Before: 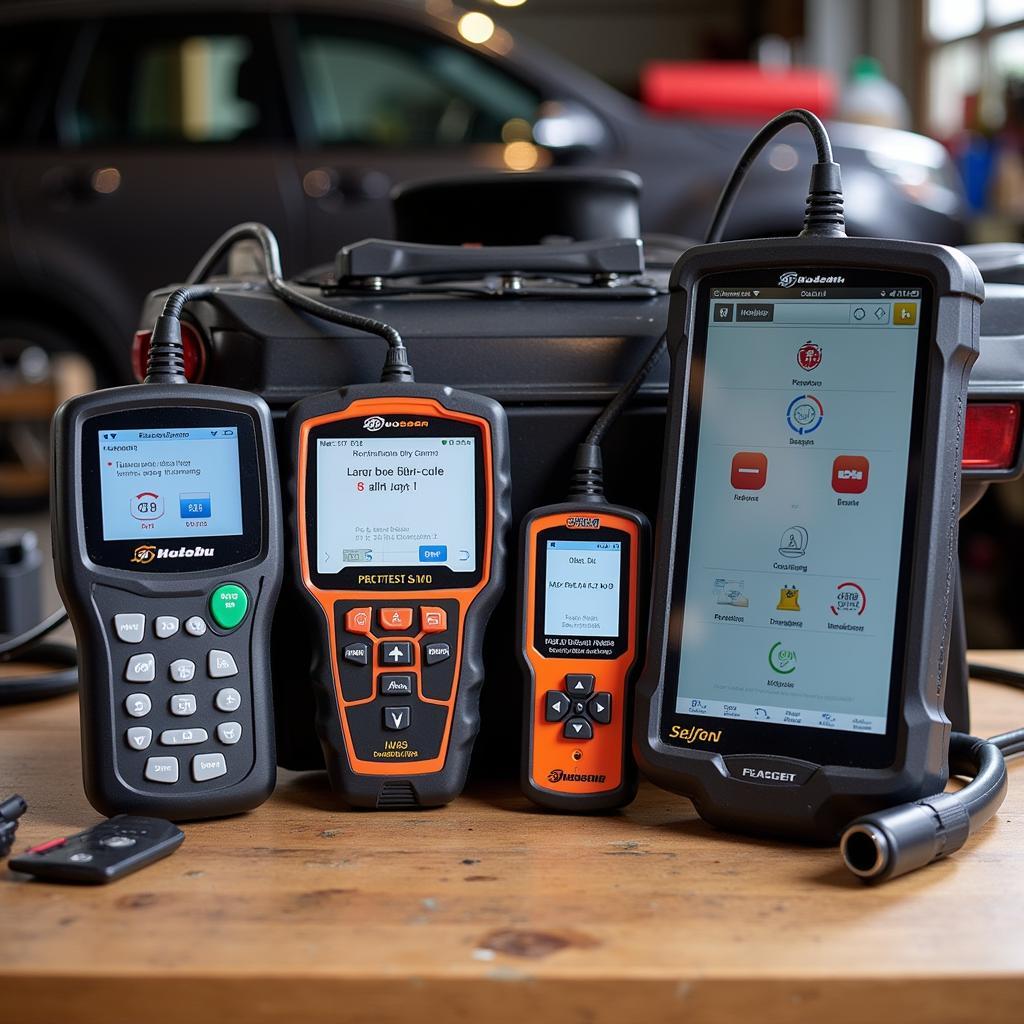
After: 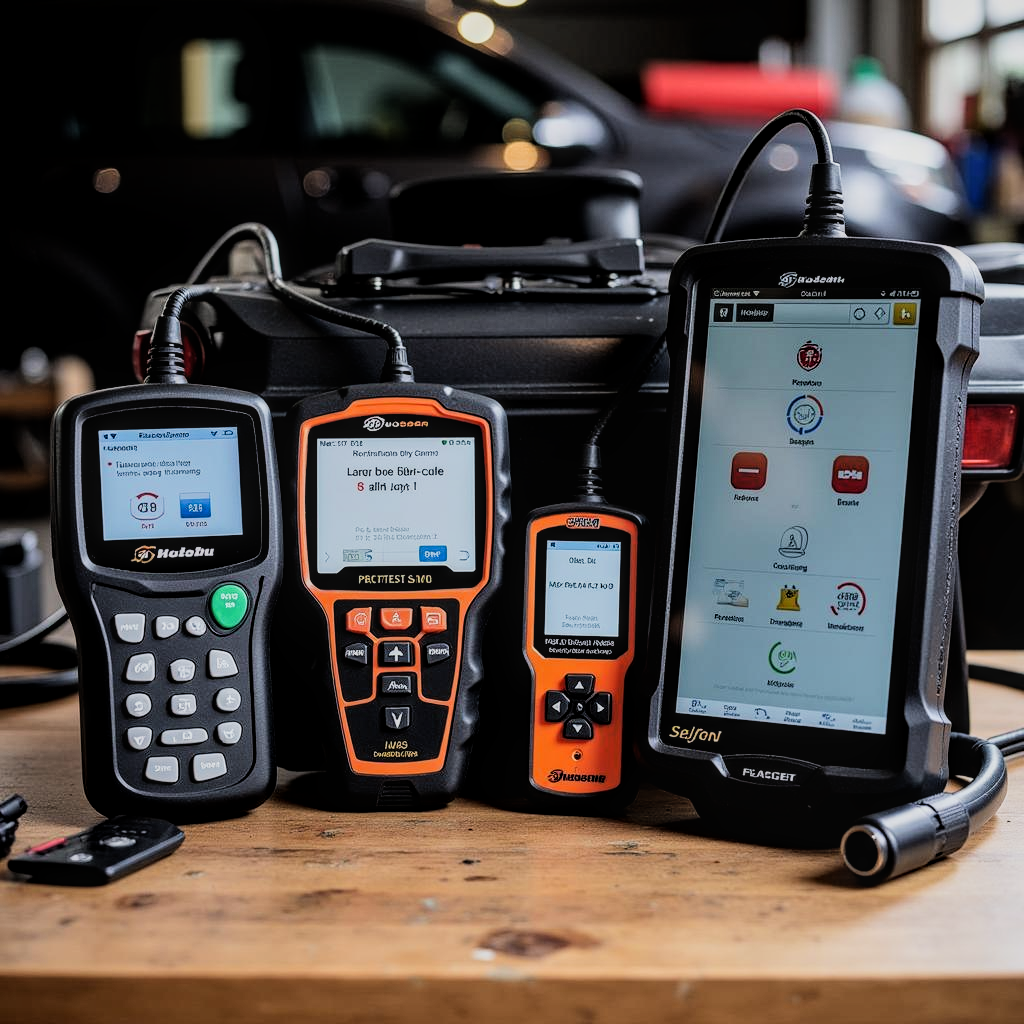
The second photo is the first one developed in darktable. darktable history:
filmic rgb: black relative exposure -5 EV, hardness 2.88, contrast 1.4, highlights saturation mix -30%
local contrast: on, module defaults
